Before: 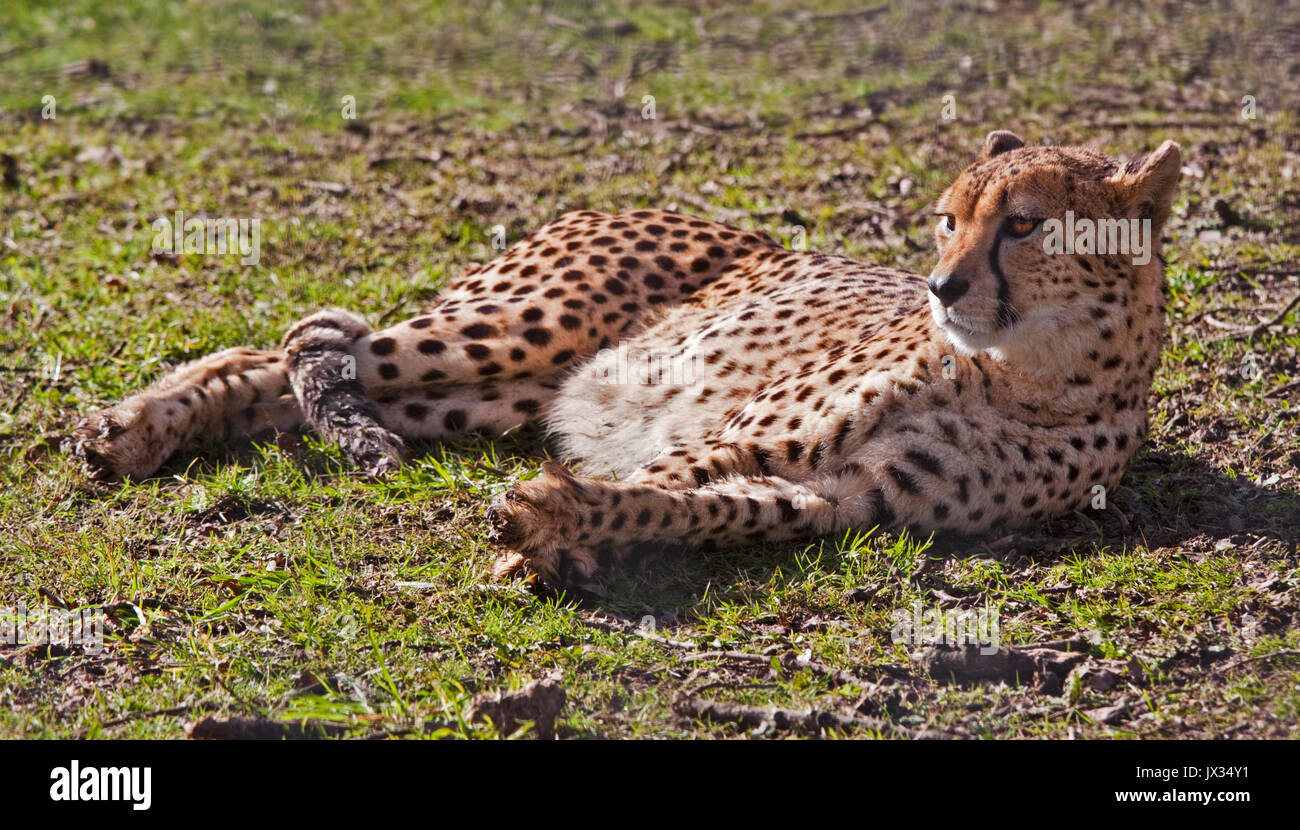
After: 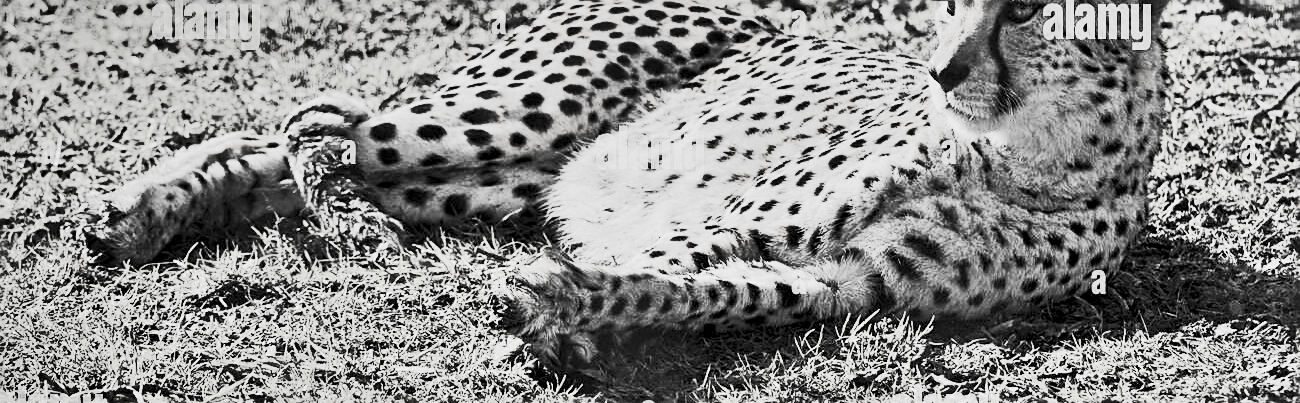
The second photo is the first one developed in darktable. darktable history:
shadows and highlights: shadows 79.64, white point adjustment -9.23, highlights -61.17, soften with gaussian
color balance rgb: global offset › luminance -0.51%, linear chroma grading › global chroma 14.79%, perceptual saturation grading › global saturation 19.315%
contrast brightness saturation: contrast 0.549, brightness 0.451, saturation -0.987
crop and rotate: top 26%, bottom 25.383%
exposure: black level correction 0, exposure 0.5 EV, compensate highlight preservation false
tone equalizer: -8 EV -0.451 EV, -7 EV -0.362 EV, -6 EV -0.347 EV, -5 EV -0.233 EV, -3 EV 0.241 EV, -2 EV 0.311 EV, -1 EV 0.405 EV, +0 EV 0.4 EV
sharpen: amount 0.587
color calibration: illuminant Planckian (black body), adaptation linear Bradford (ICC v4), x 0.364, y 0.367, temperature 4406.84 K, saturation algorithm version 1 (2020)
